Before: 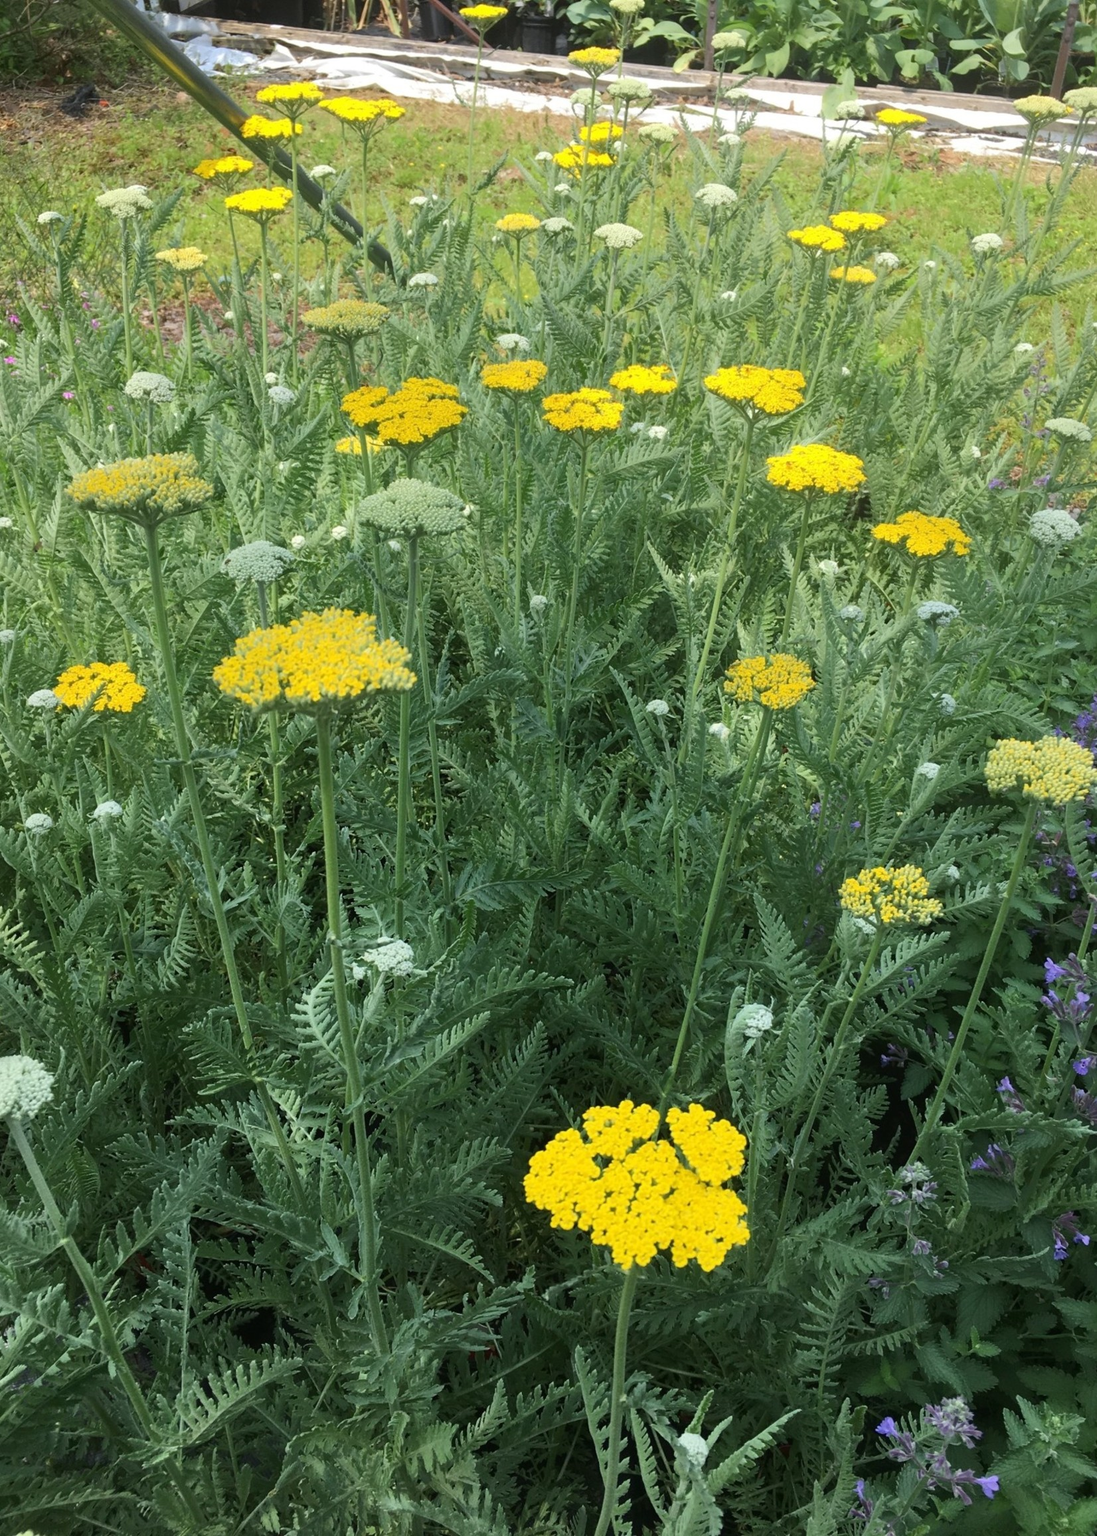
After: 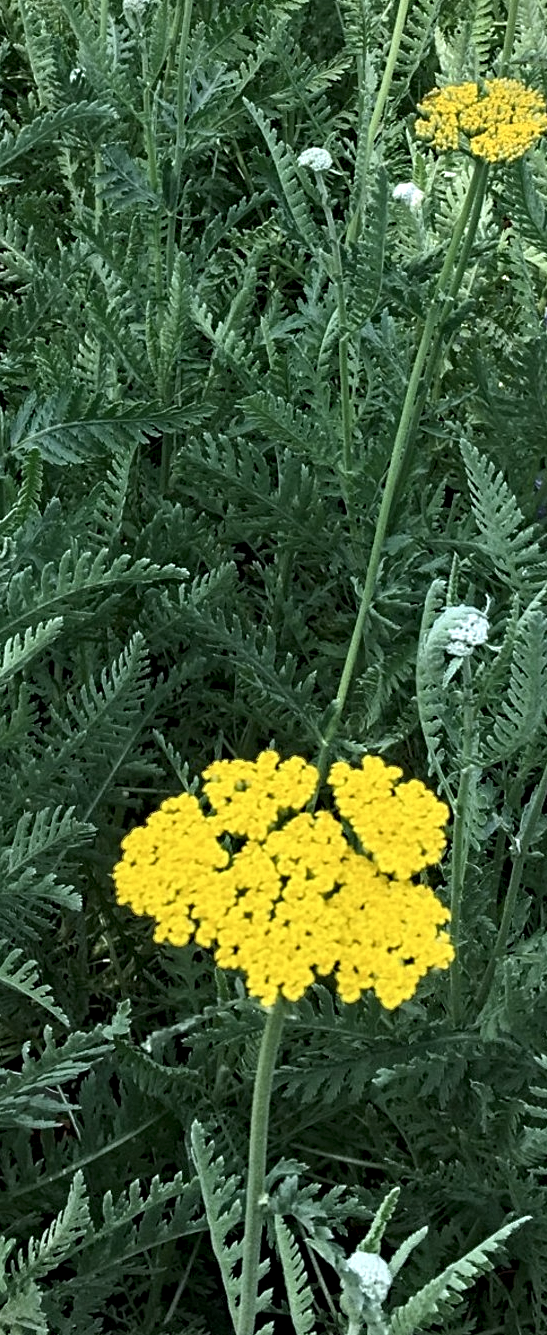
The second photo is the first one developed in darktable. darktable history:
crop: left 40.878%, top 39.176%, right 25.993%, bottom 3.081%
contrast equalizer: octaves 7, y [[0.5, 0.542, 0.583, 0.625, 0.667, 0.708], [0.5 ×6], [0.5 ×6], [0 ×6], [0 ×6]]
color calibration: illuminant as shot in camera, x 0.358, y 0.373, temperature 4628.91 K
